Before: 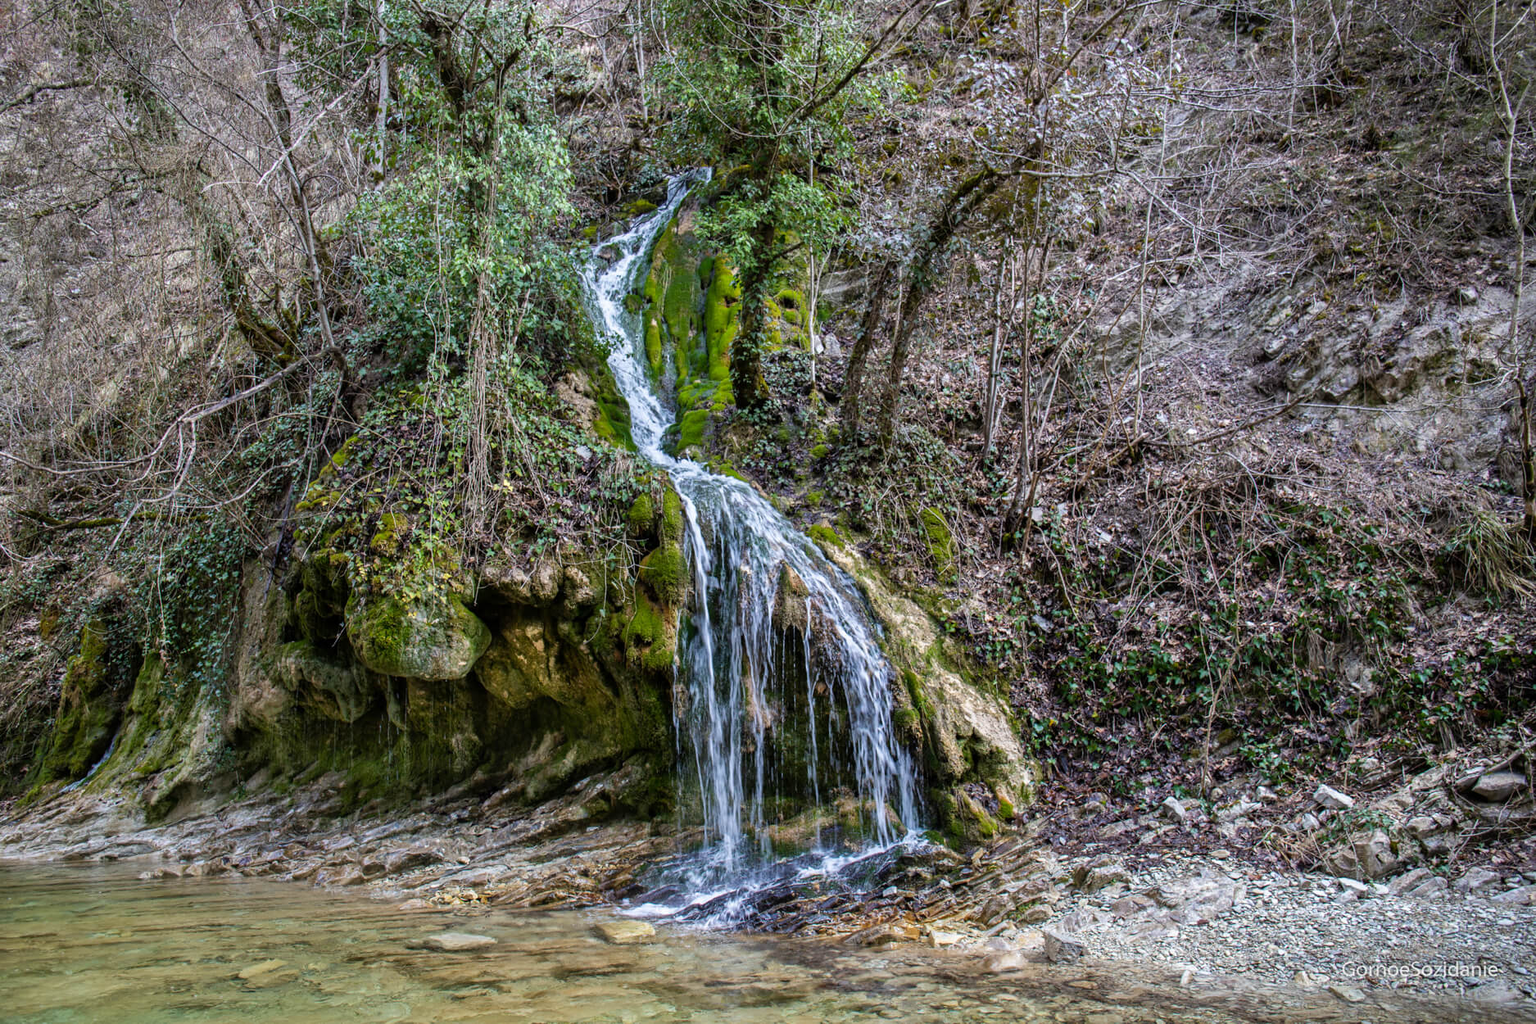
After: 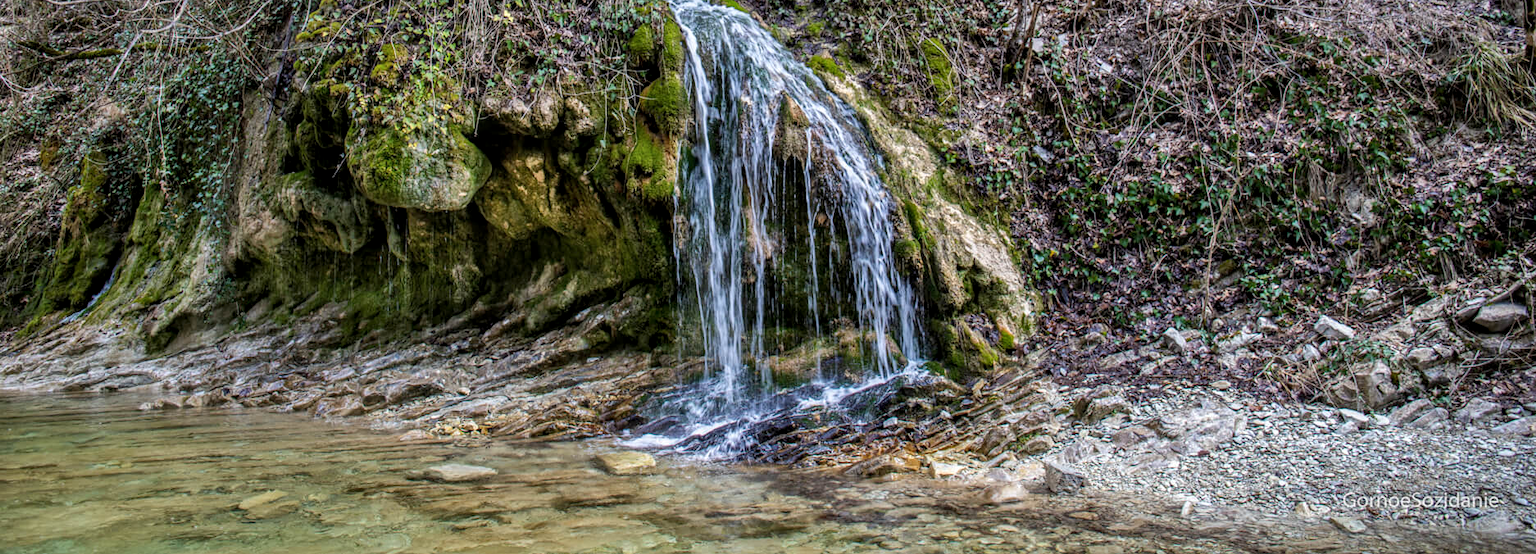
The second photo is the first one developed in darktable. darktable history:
shadows and highlights: shadows 43.7, white point adjustment -1.63, highlights color adjustment 78.15%, soften with gaussian
local contrast: on, module defaults
crop and rotate: top 45.898%, right 0.001%
